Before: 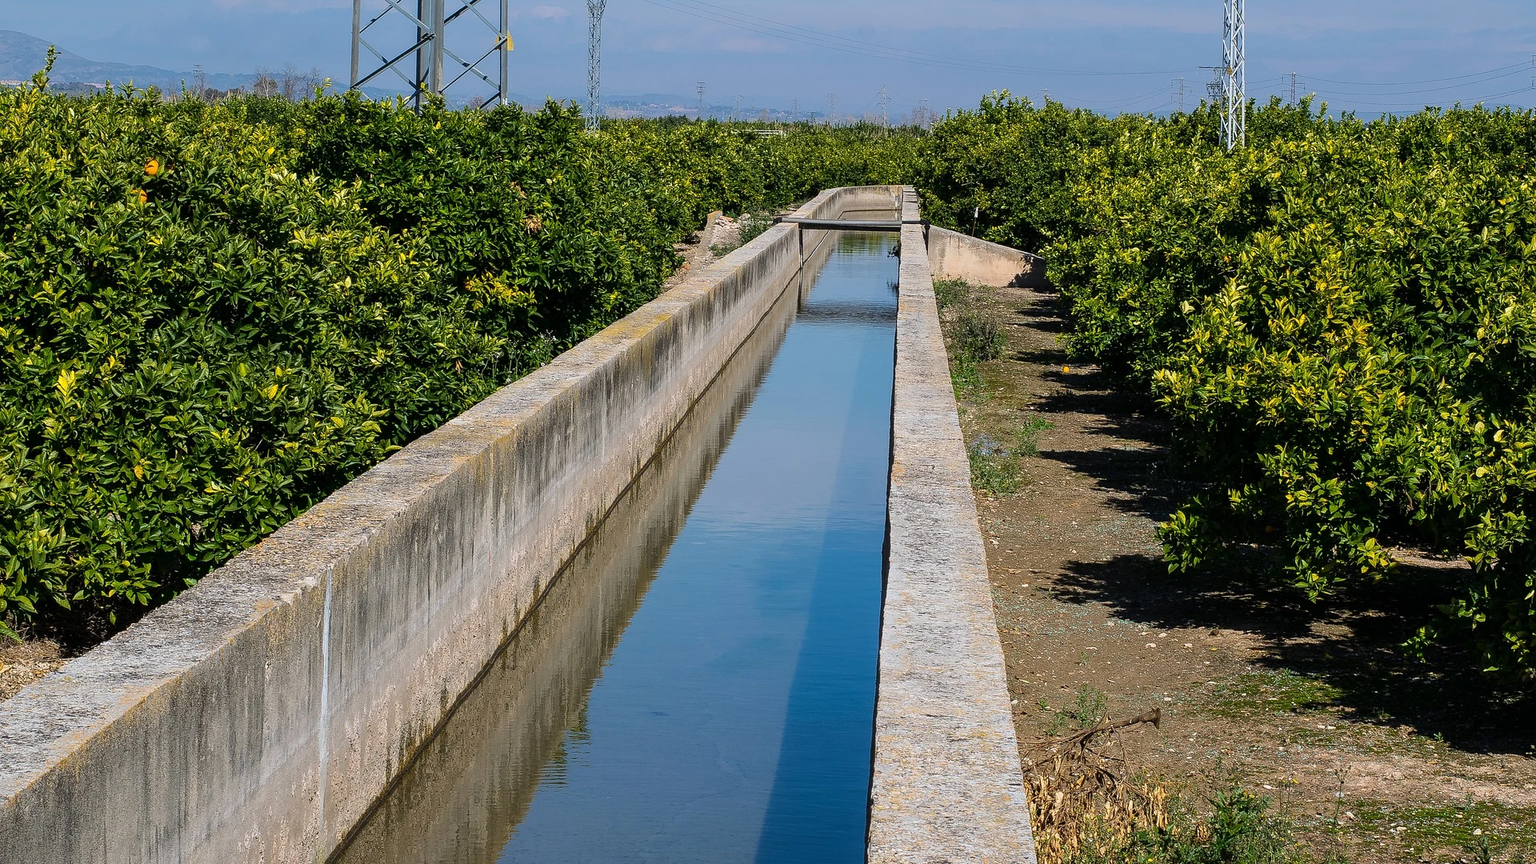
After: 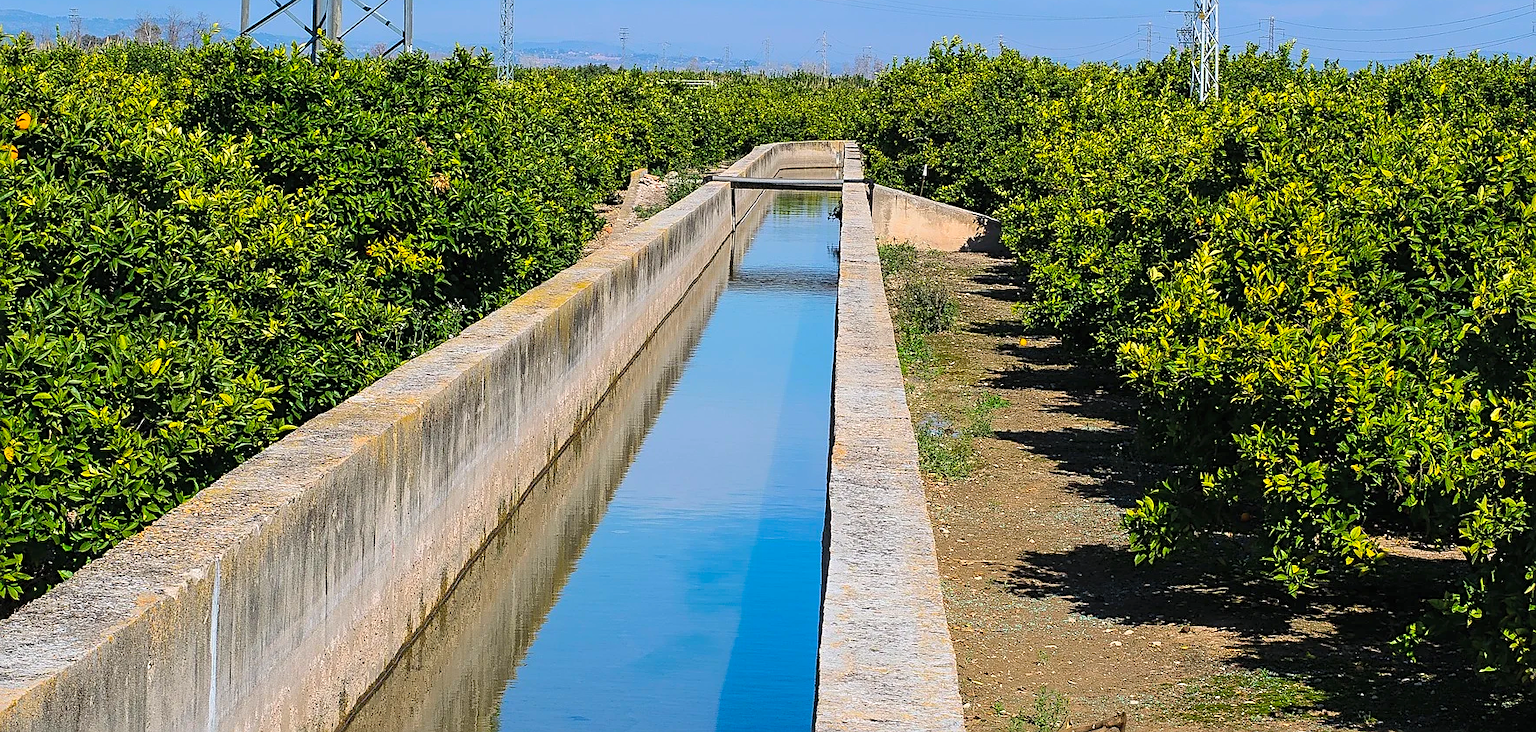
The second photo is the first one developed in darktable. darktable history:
crop: left 8.52%, top 6.598%, bottom 15.379%
contrast brightness saturation: contrast 0.065, brightness 0.174, saturation 0.414
sharpen: on, module defaults
